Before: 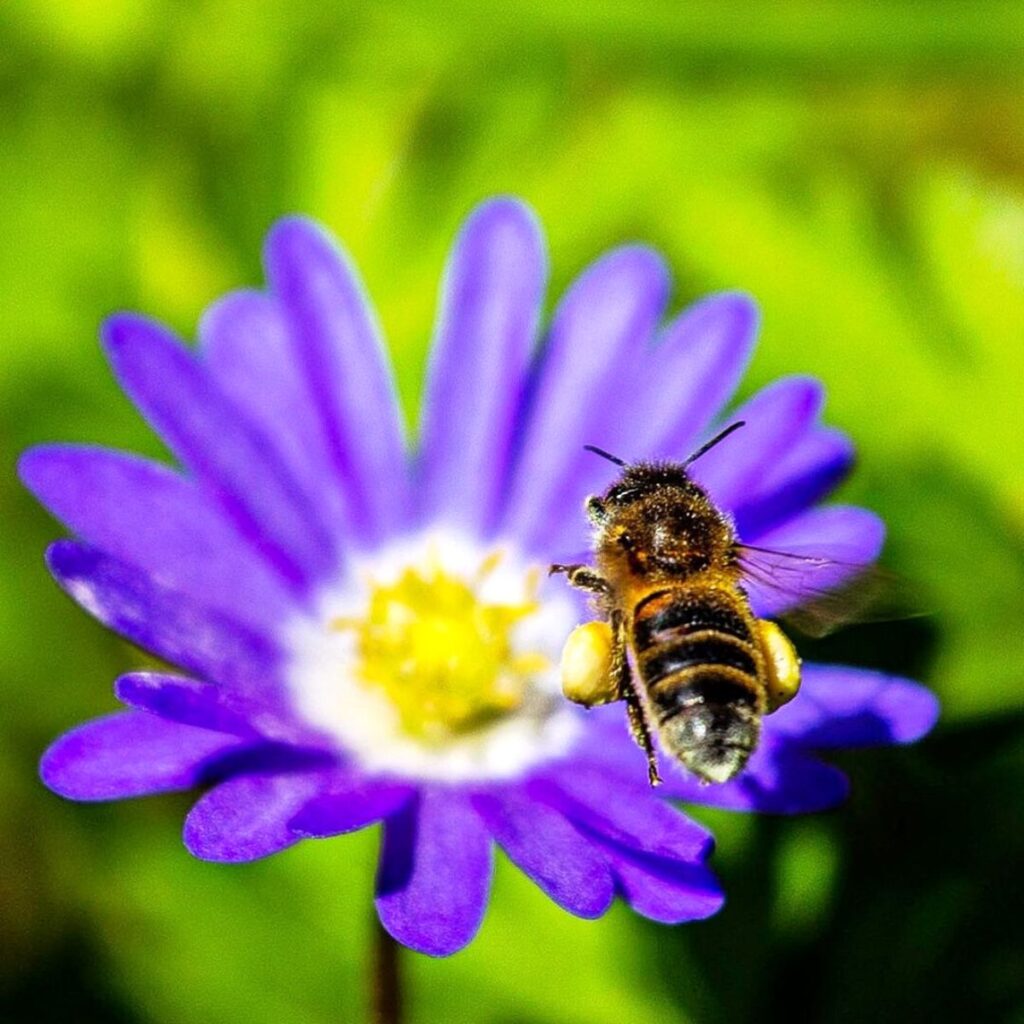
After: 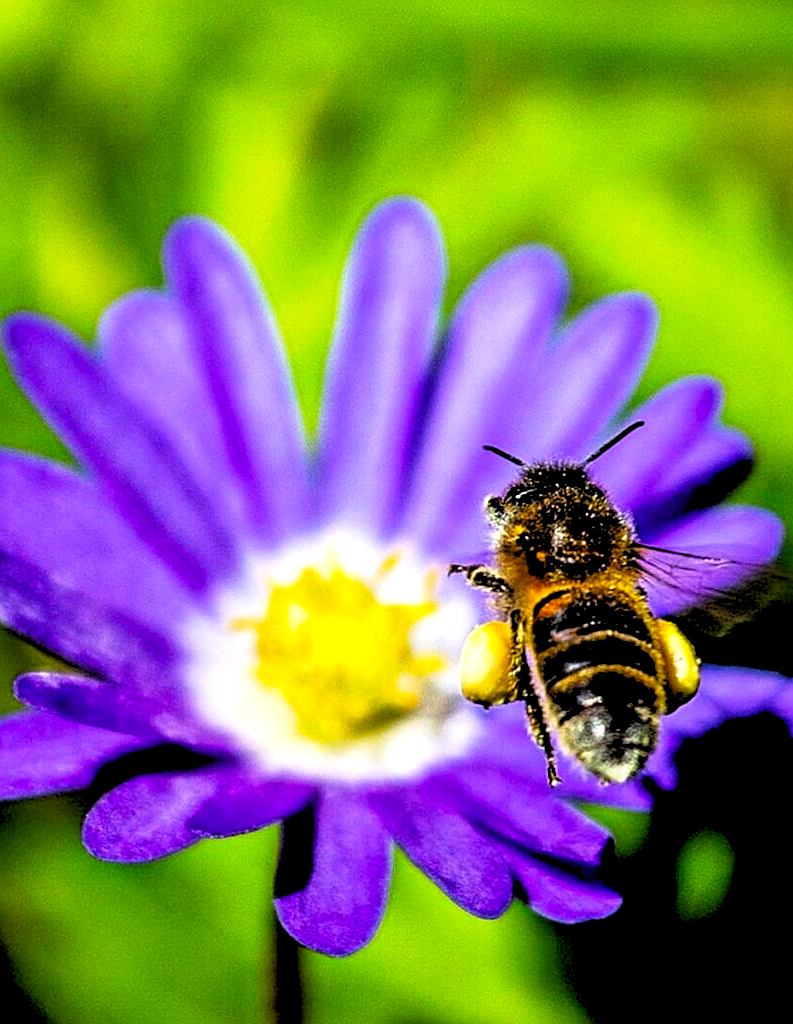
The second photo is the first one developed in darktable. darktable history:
sharpen: on, module defaults
rgb levels: levels [[0.034, 0.472, 0.904], [0, 0.5, 1], [0, 0.5, 1]]
color balance: output saturation 120%
crop: left 9.88%, right 12.664%
